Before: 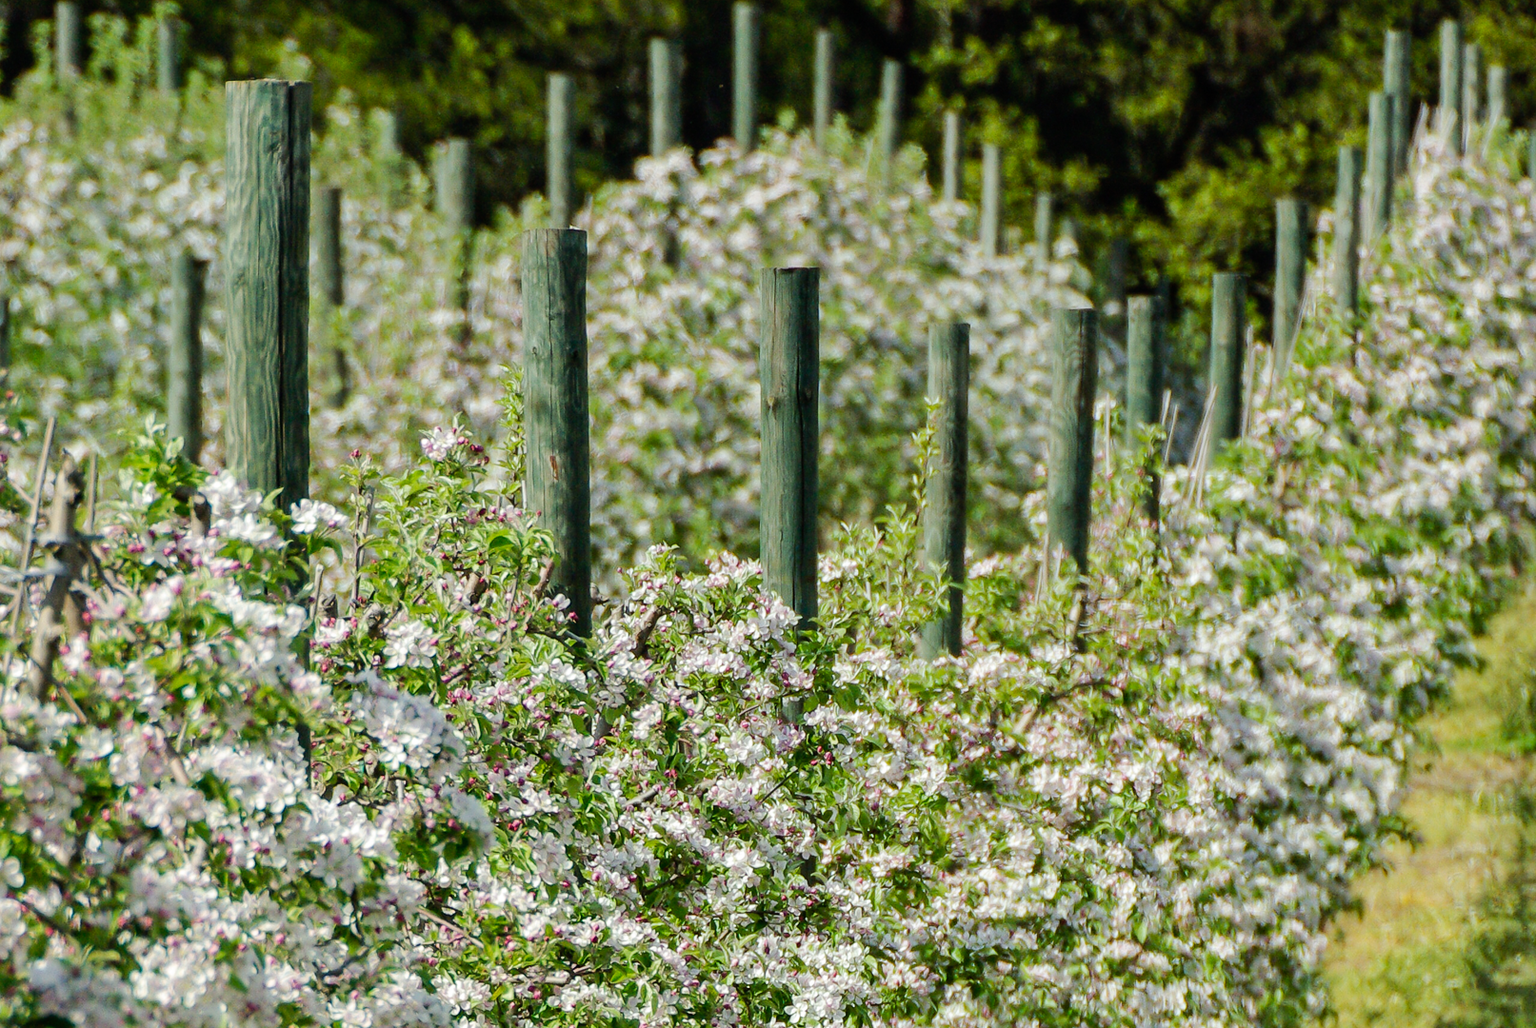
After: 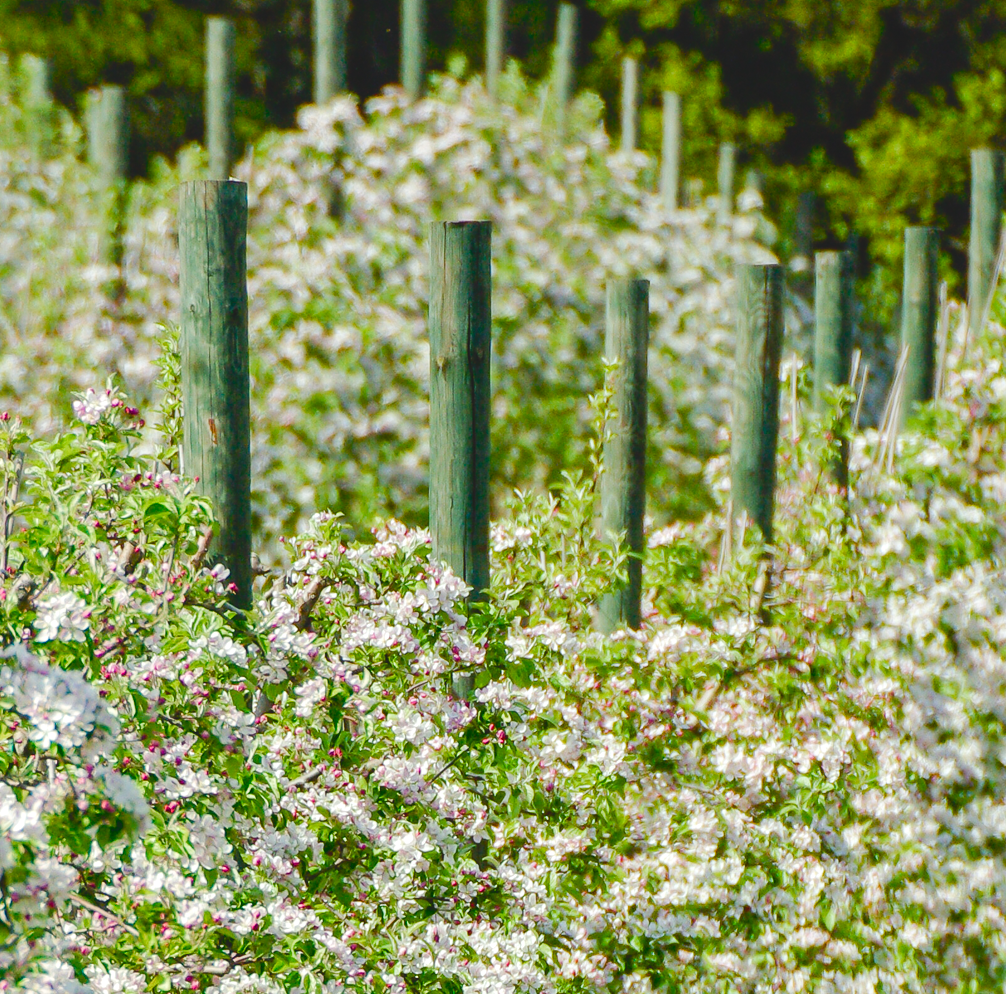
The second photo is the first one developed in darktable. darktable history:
crop and rotate: left 22.918%, top 5.629%, right 14.711%, bottom 2.247%
white balance: emerald 1
lowpass: radius 0.1, contrast 0.85, saturation 1.1, unbound 0
color balance rgb: perceptual saturation grading › global saturation 20%, perceptual saturation grading › highlights -50%, perceptual saturation grading › shadows 30%, perceptual brilliance grading › global brilliance 10%, perceptual brilliance grading › shadows 15%
